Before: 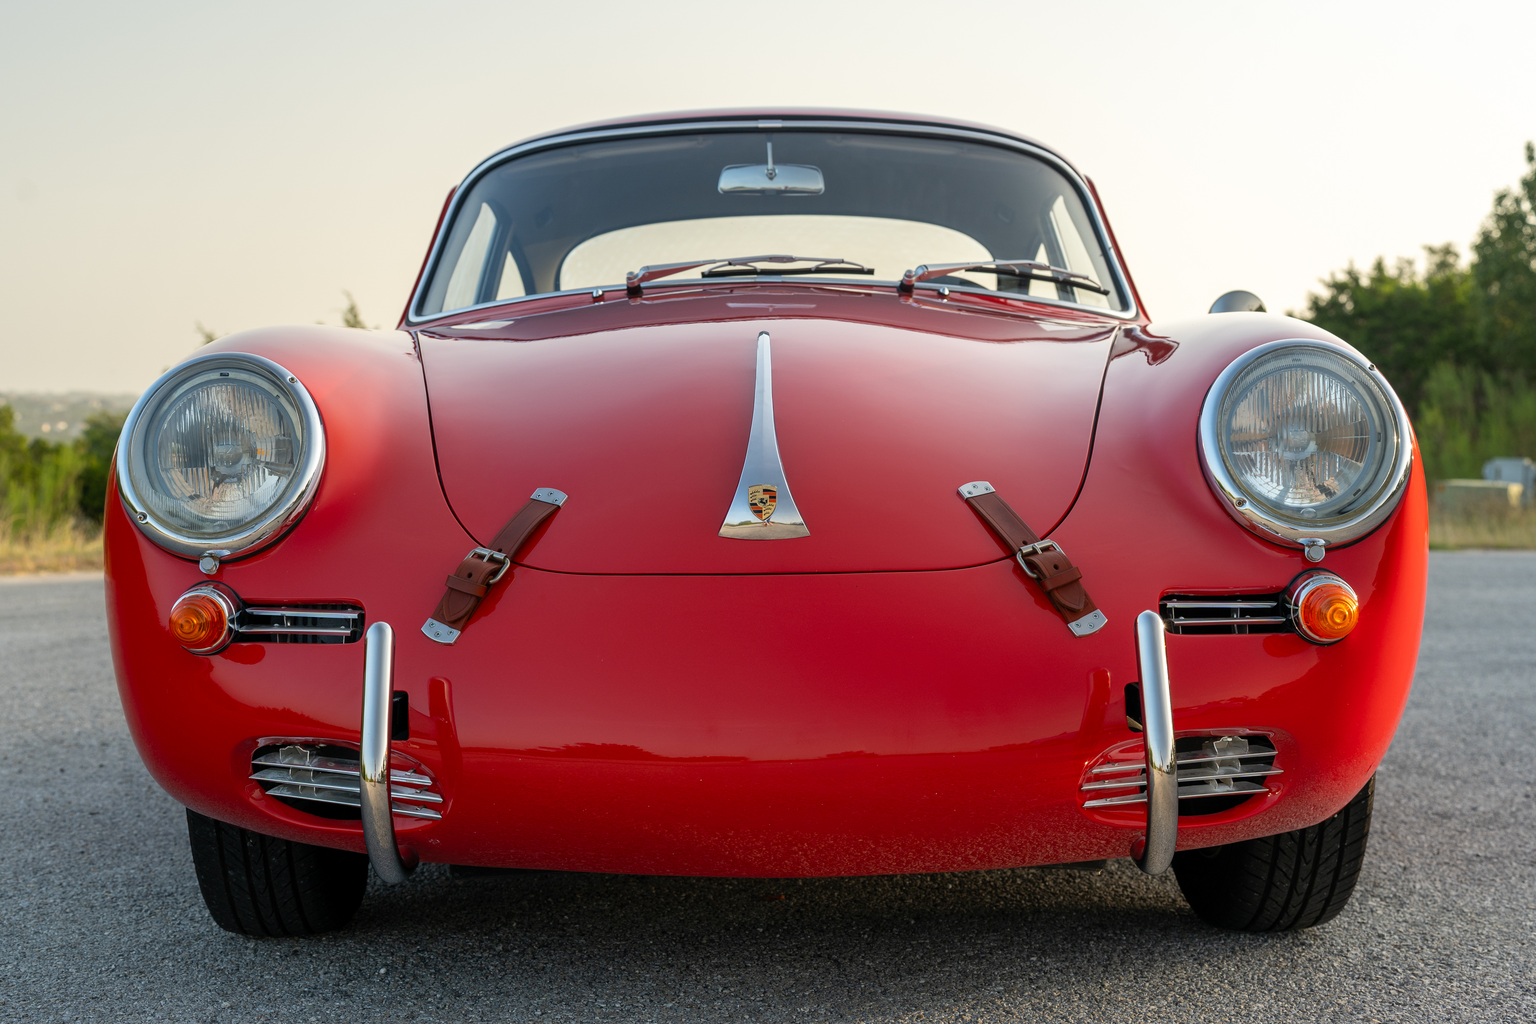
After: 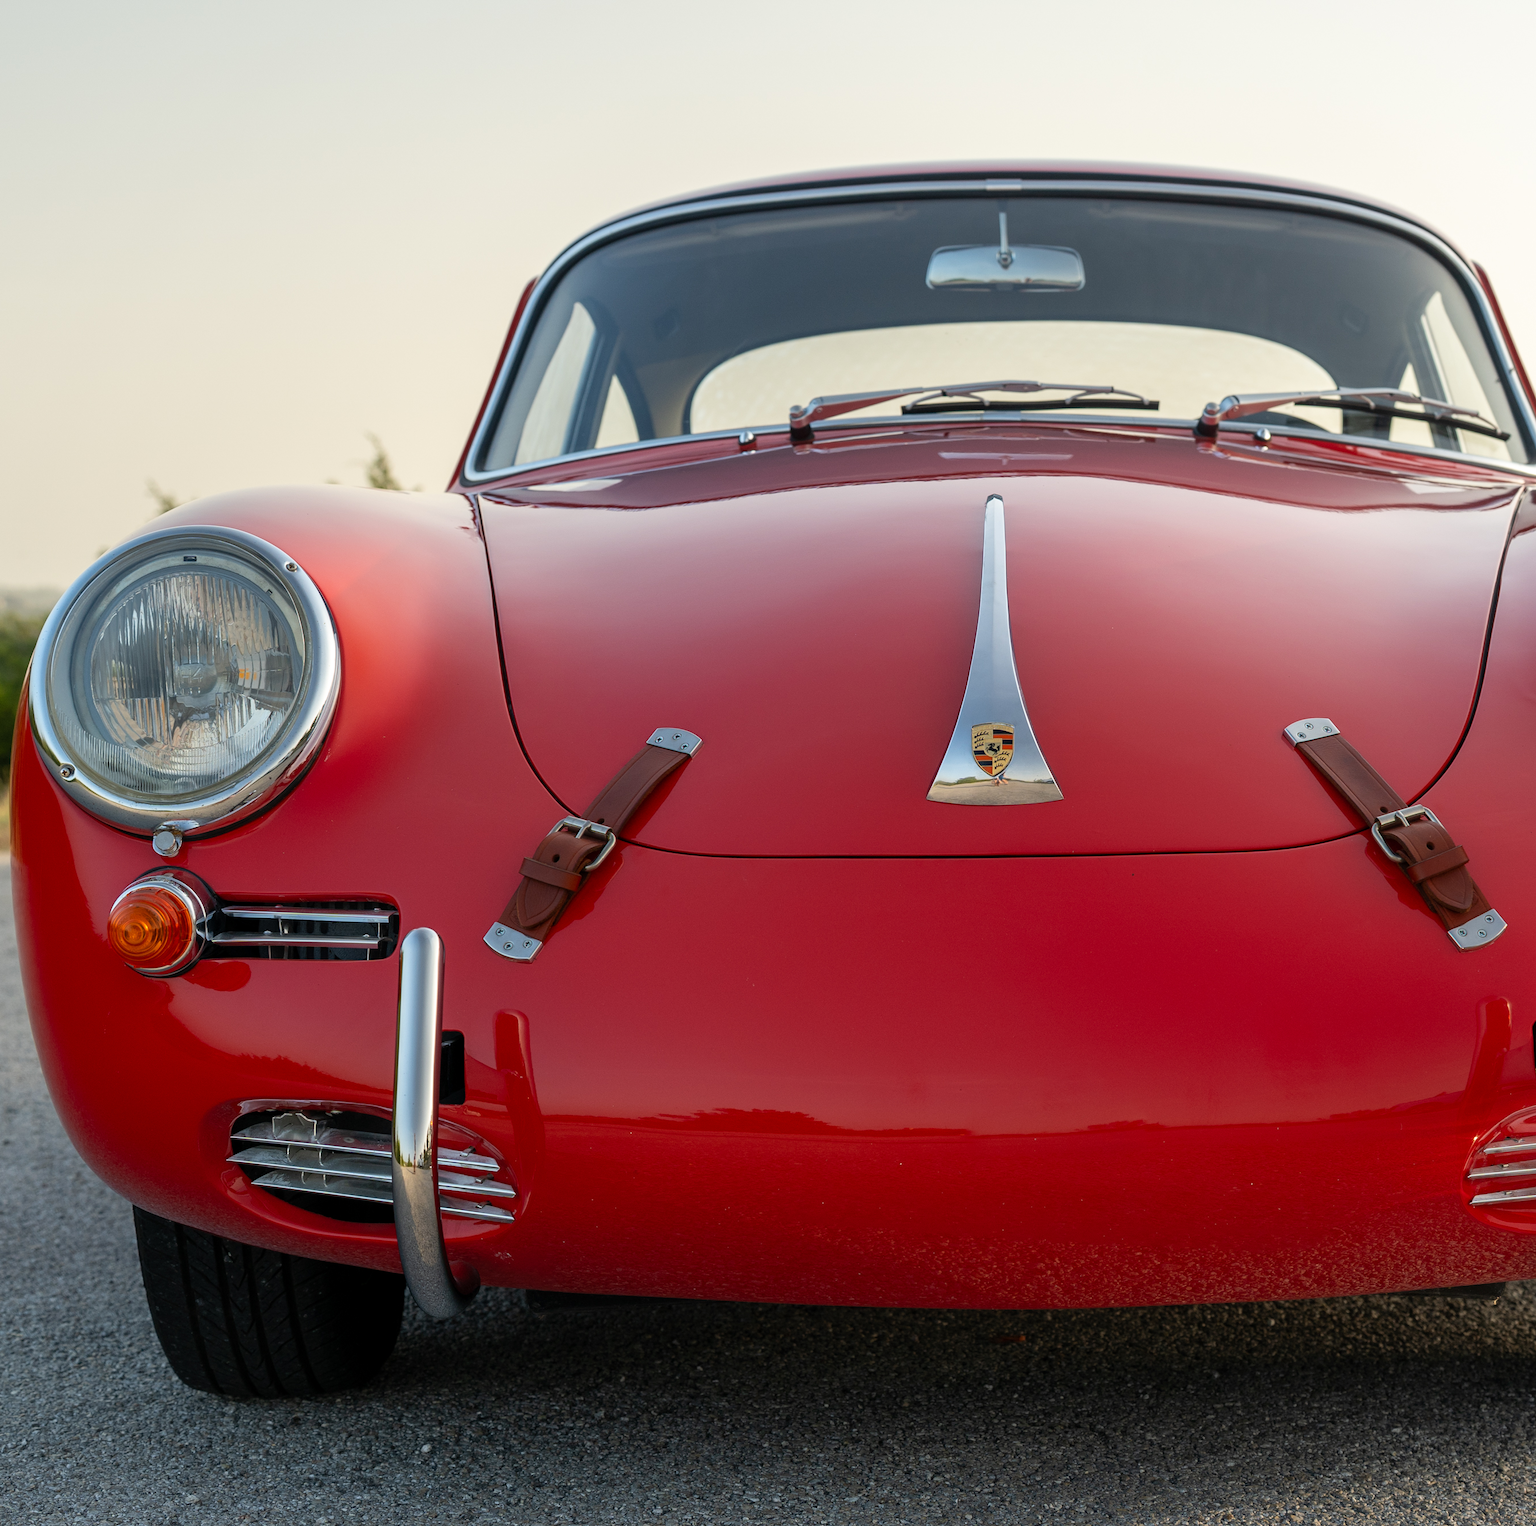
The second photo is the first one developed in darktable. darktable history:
crop and rotate: left 6.348%, right 26.588%
